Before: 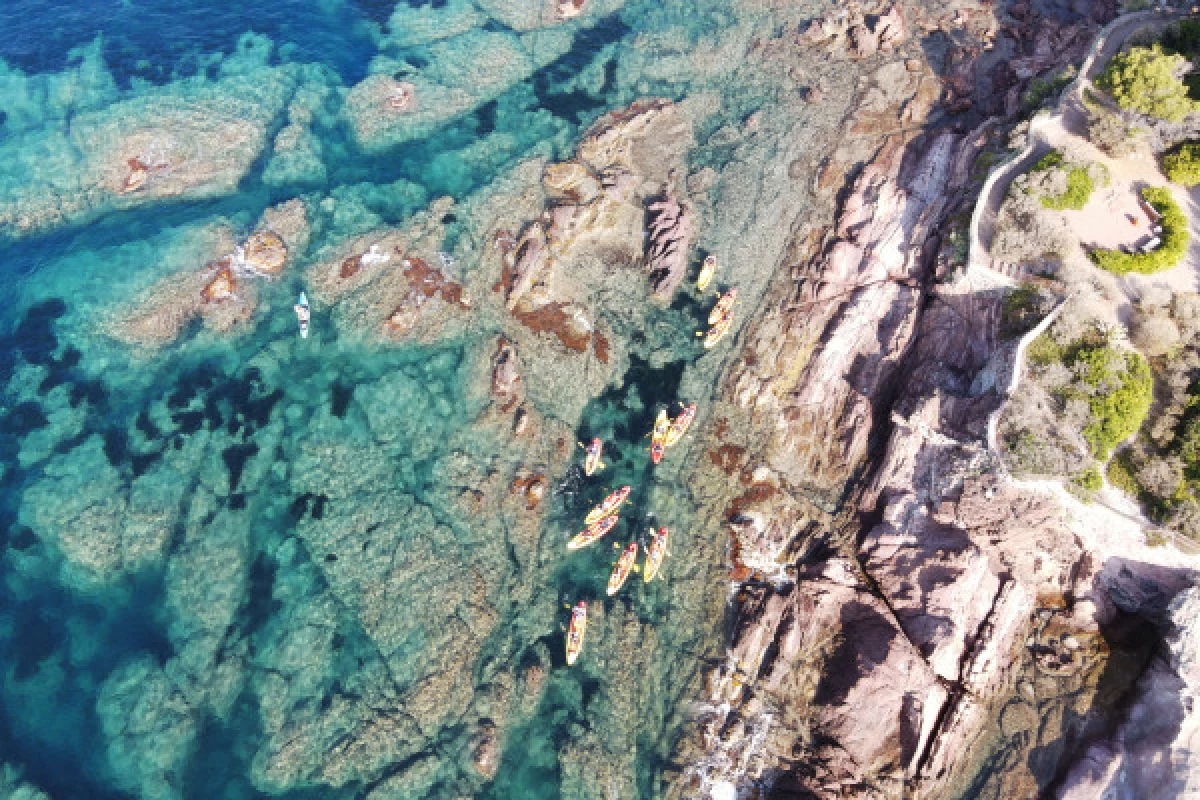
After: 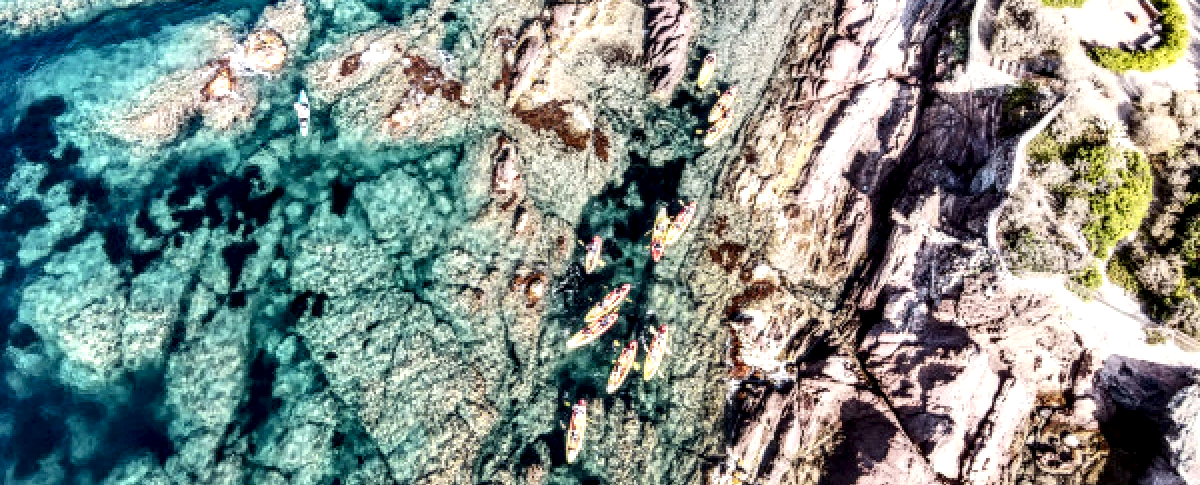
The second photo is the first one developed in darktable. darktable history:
contrast brightness saturation: contrast 0.28
crop and rotate: top 25.357%, bottom 13.942%
local contrast: highlights 19%, detail 186%
shadows and highlights: white point adjustment 0.05, highlights color adjustment 55.9%, soften with gaussian
